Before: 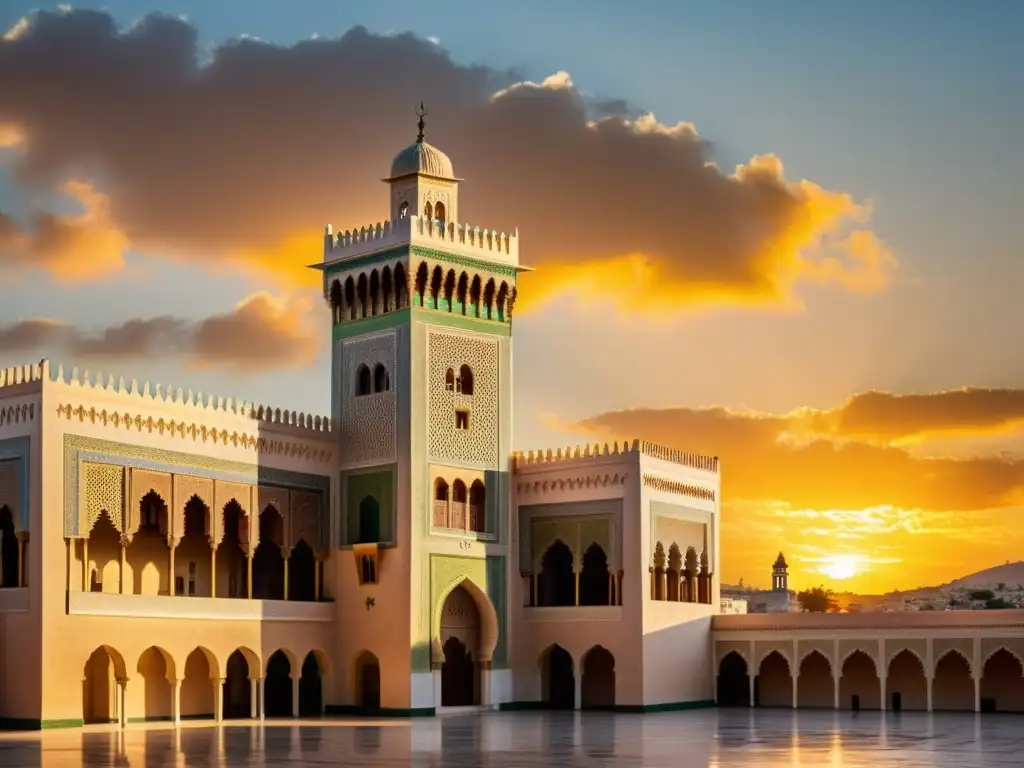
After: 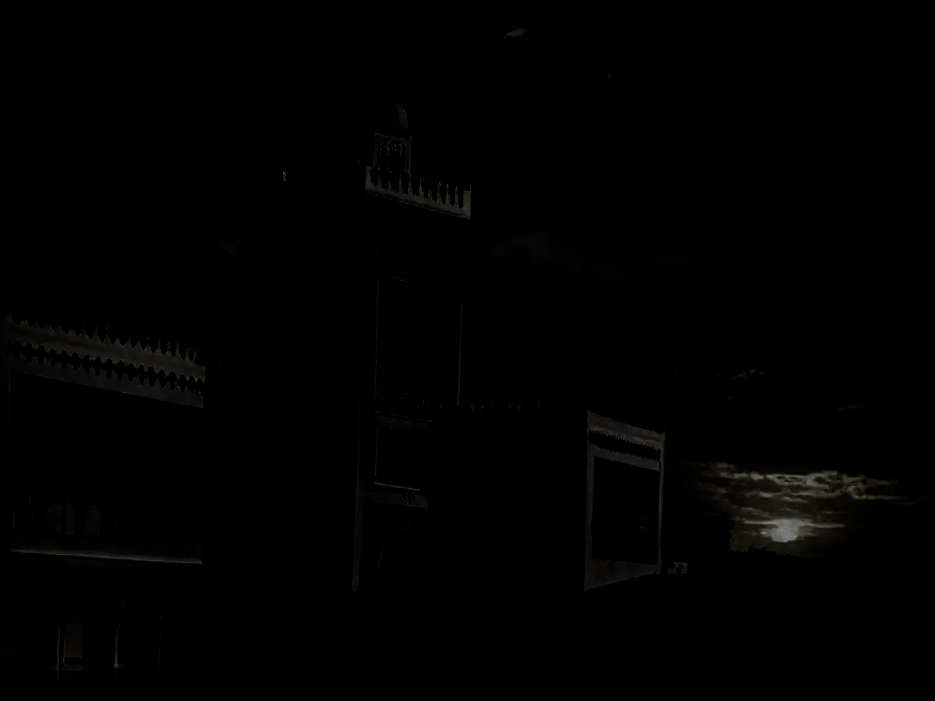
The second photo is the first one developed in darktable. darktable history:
crop and rotate: angle -1.86°, left 3.148%, top 4.311%, right 1.594%, bottom 0.47%
levels: levels [0.721, 0.937, 0.997]
contrast brightness saturation: contrast -0.08, brightness -0.043, saturation -0.112
local contrast: on, module defaults
exposure: compensate highlight preservation false
